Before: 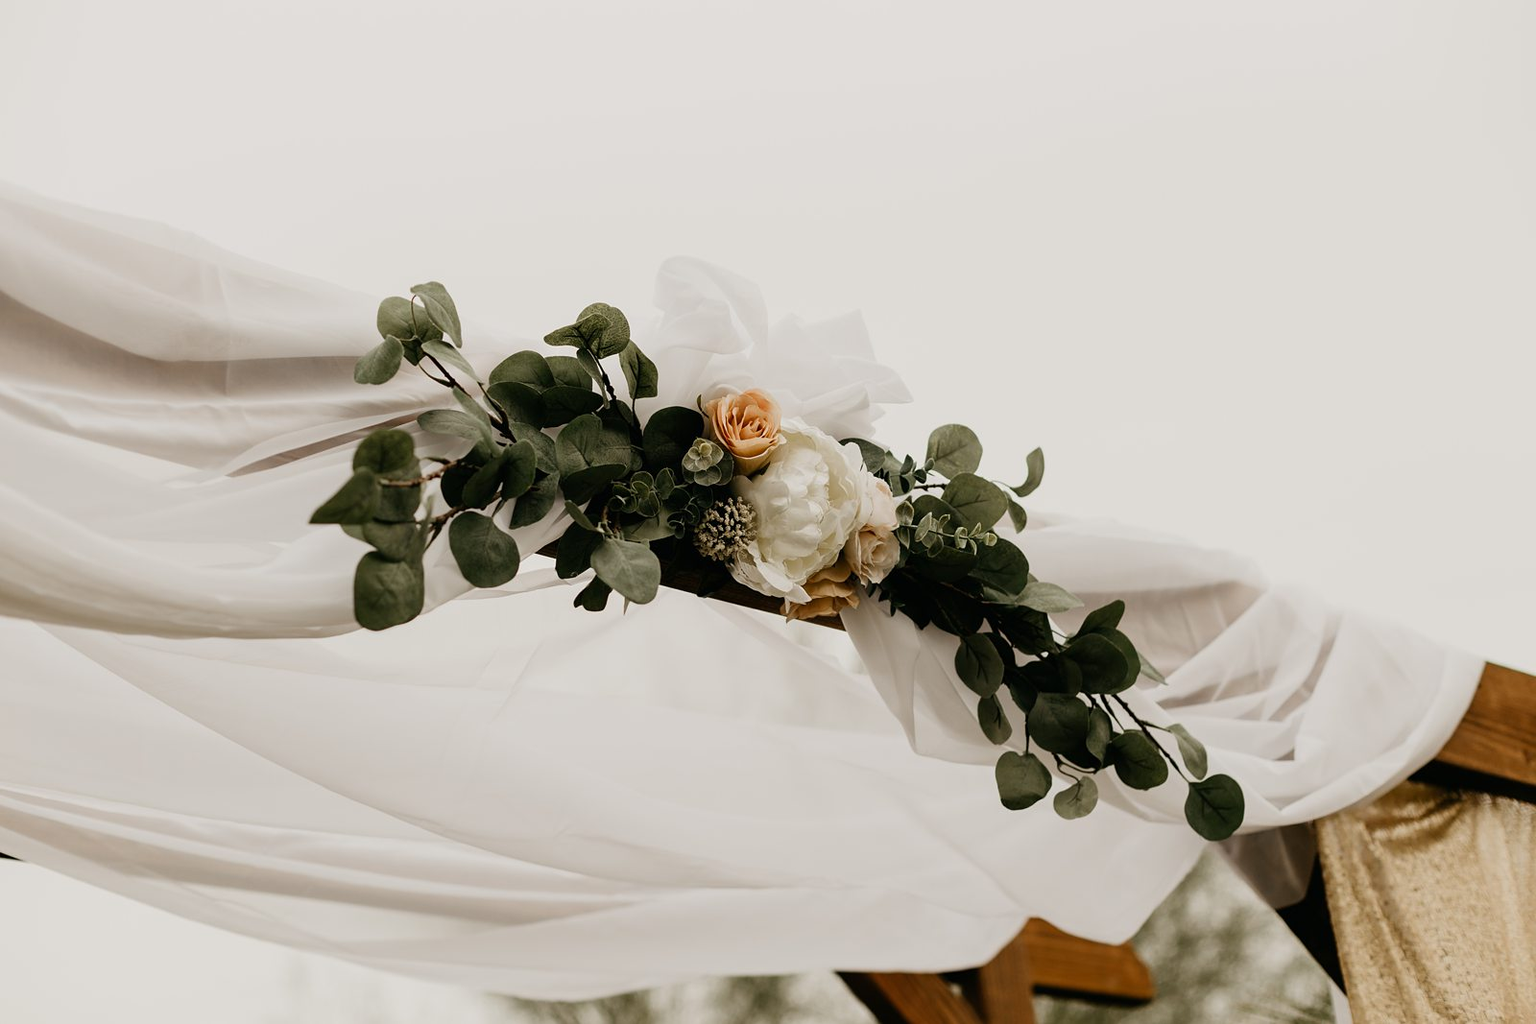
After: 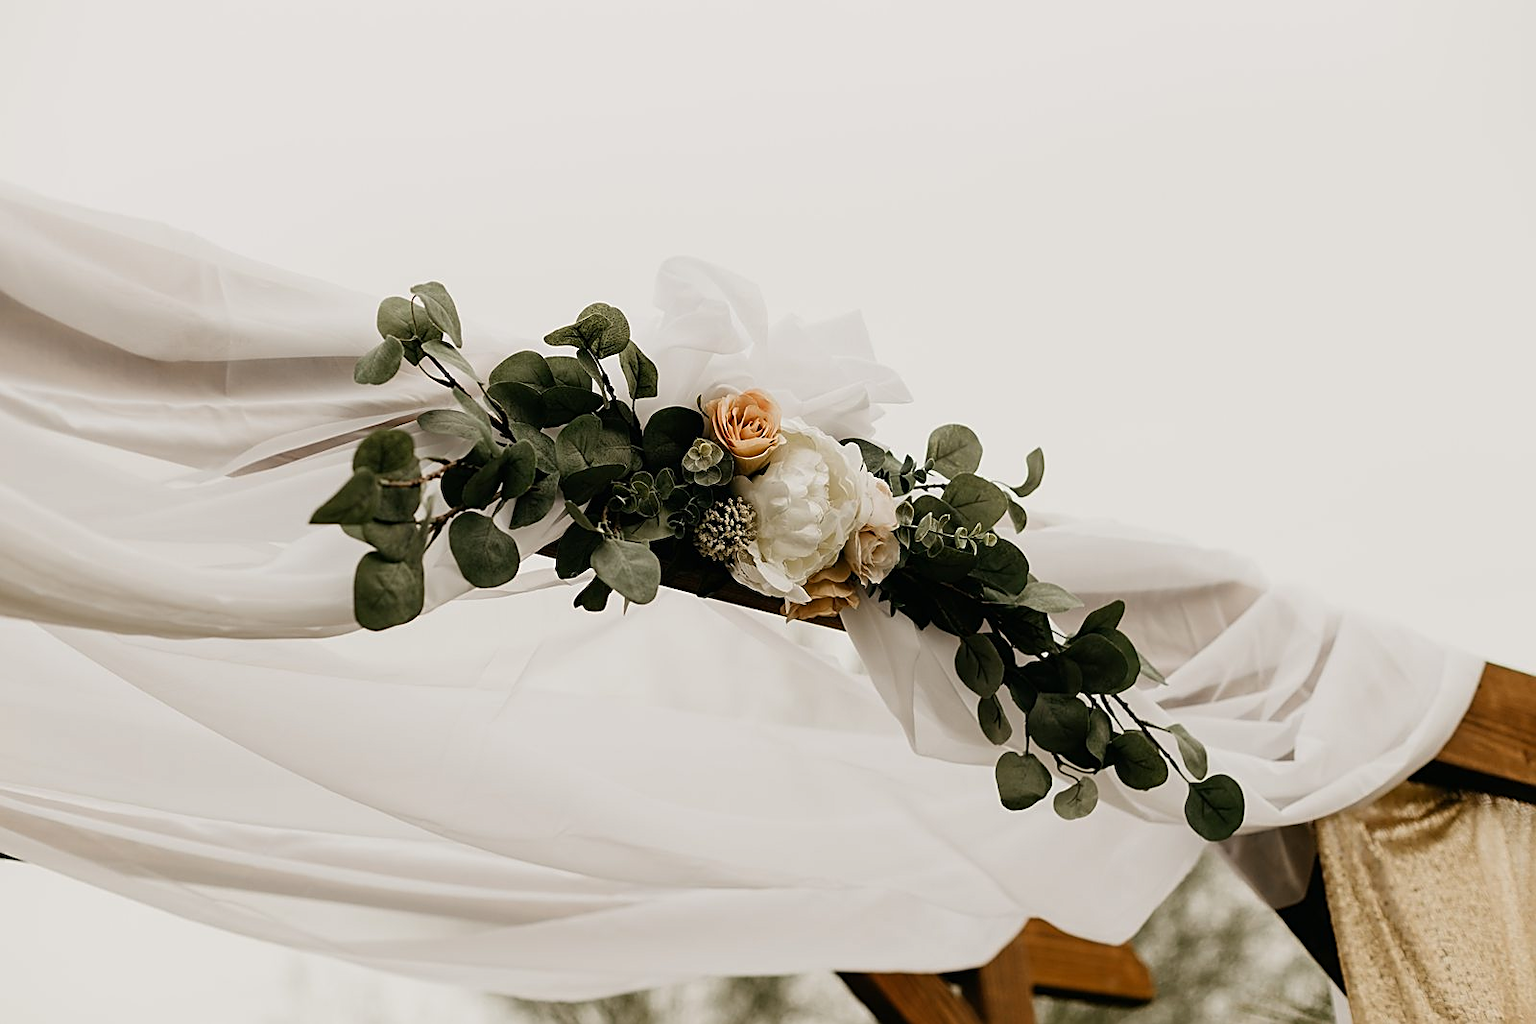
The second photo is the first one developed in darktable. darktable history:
levels: levels [0, 0.492, 0.984]
sharpen: on, module defaults
